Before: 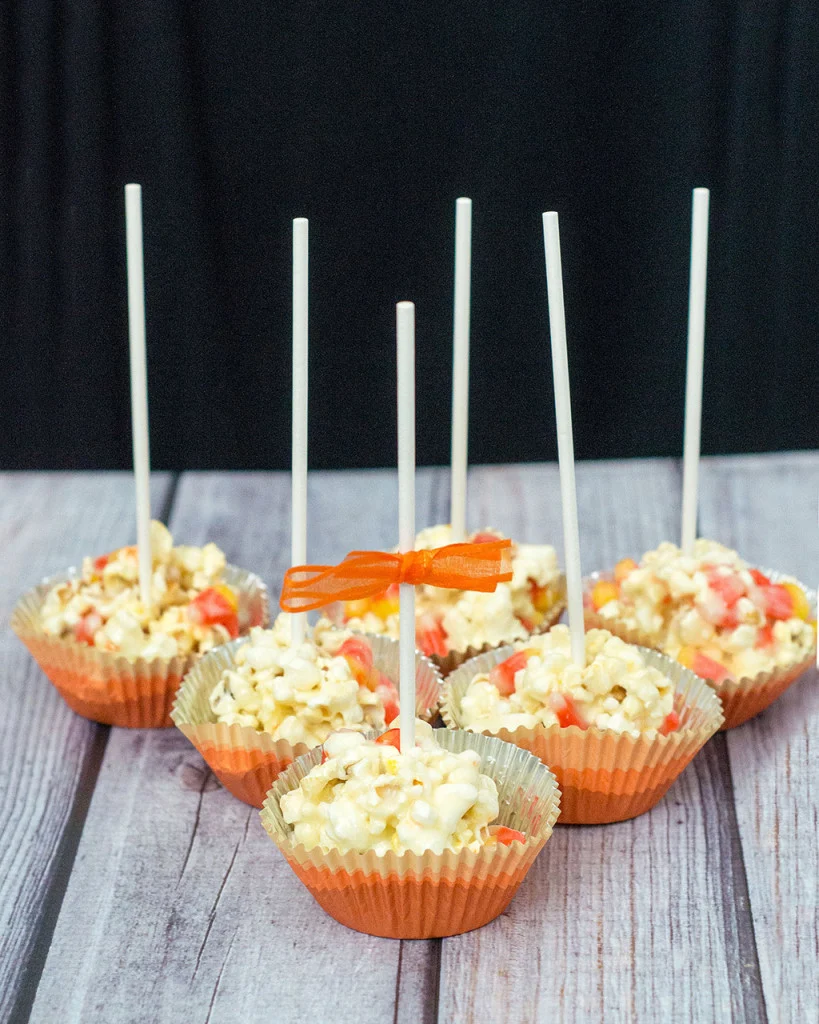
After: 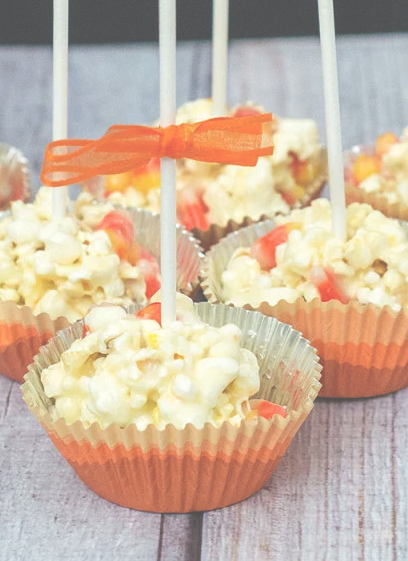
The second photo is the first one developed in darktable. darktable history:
exposure: black level correction -0.086, compensate exposure bias true, compensate highlight preservation false
crop: left 29.216%, top 41.683%, right 20.935%, bottom 3.516%
